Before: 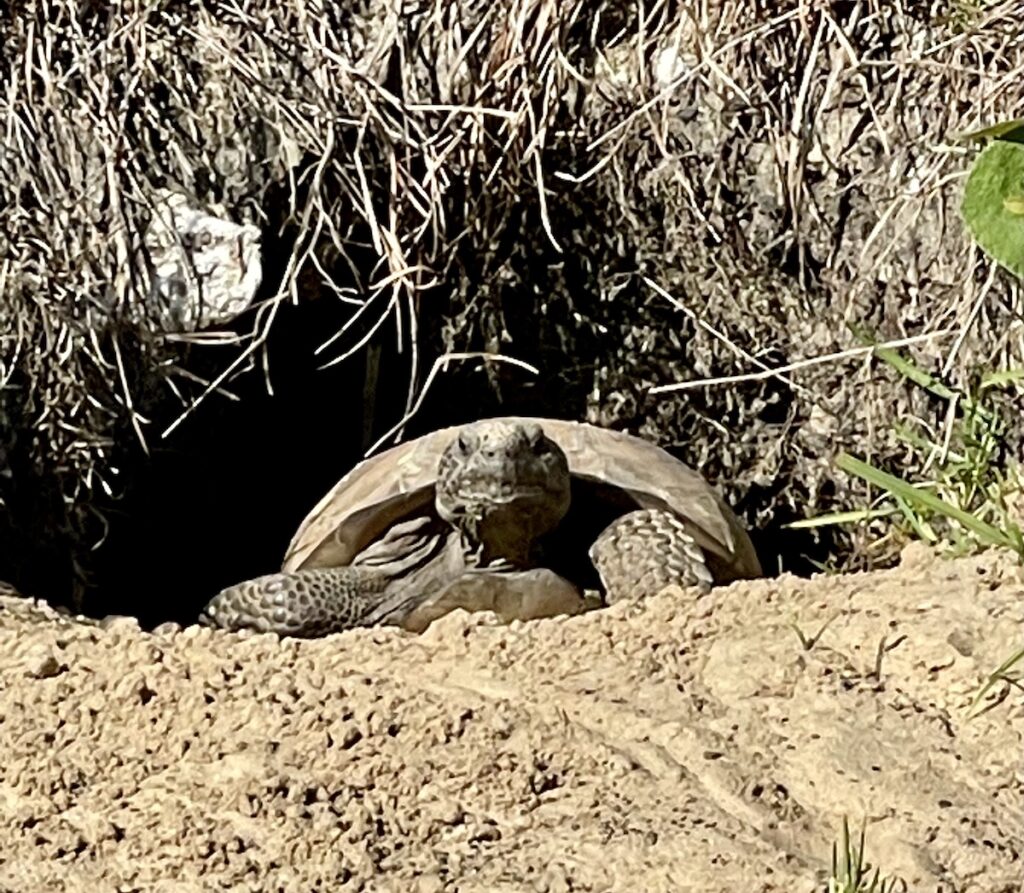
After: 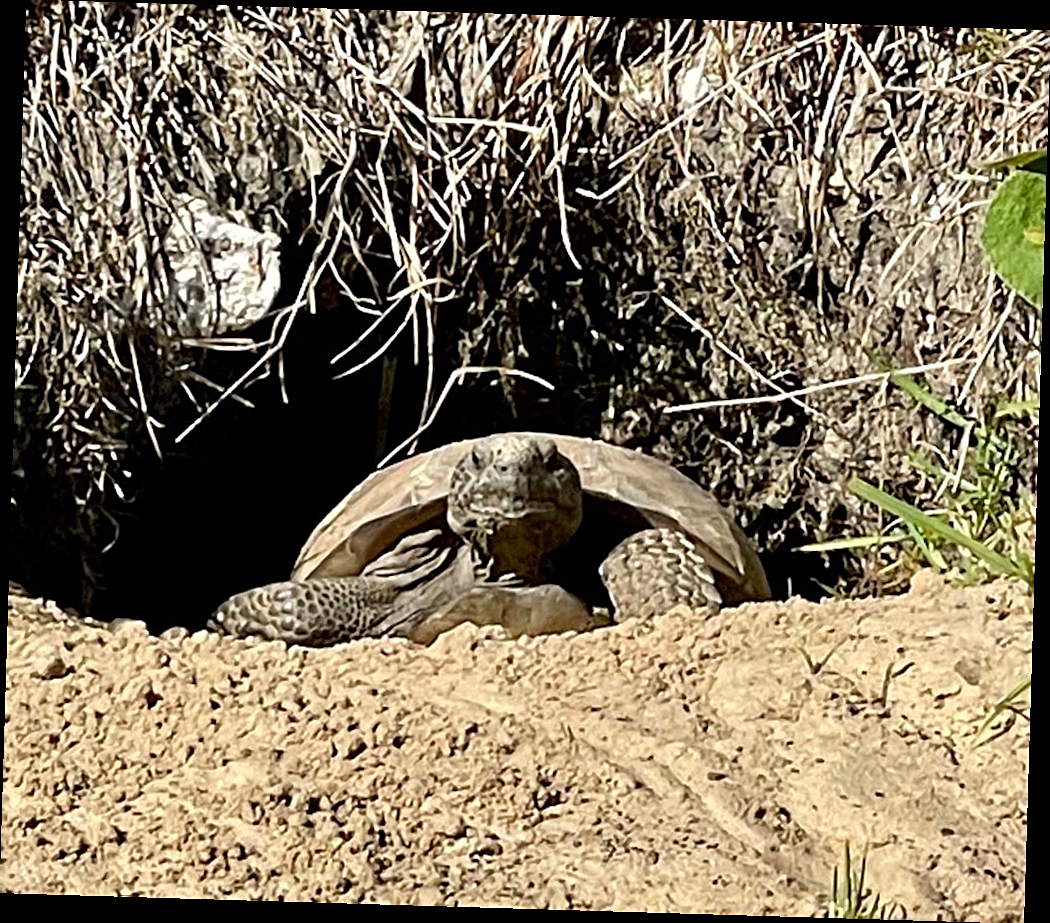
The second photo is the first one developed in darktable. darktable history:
sharpen: on, module defaults
rotate and perspective: rotation 1.72°, automatic cropping off
